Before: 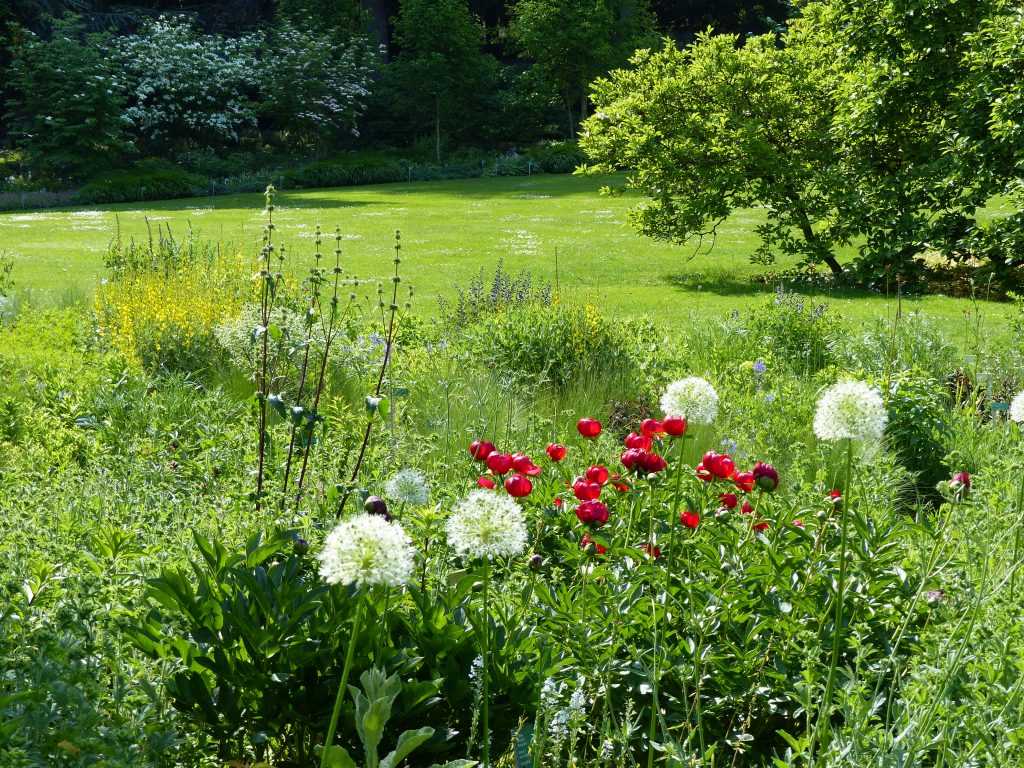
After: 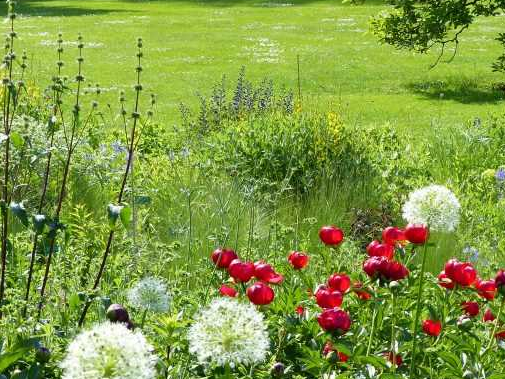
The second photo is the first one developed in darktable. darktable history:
crop: left 25.263%, top 25.021%, right 25.409%, bottom 25.528%
